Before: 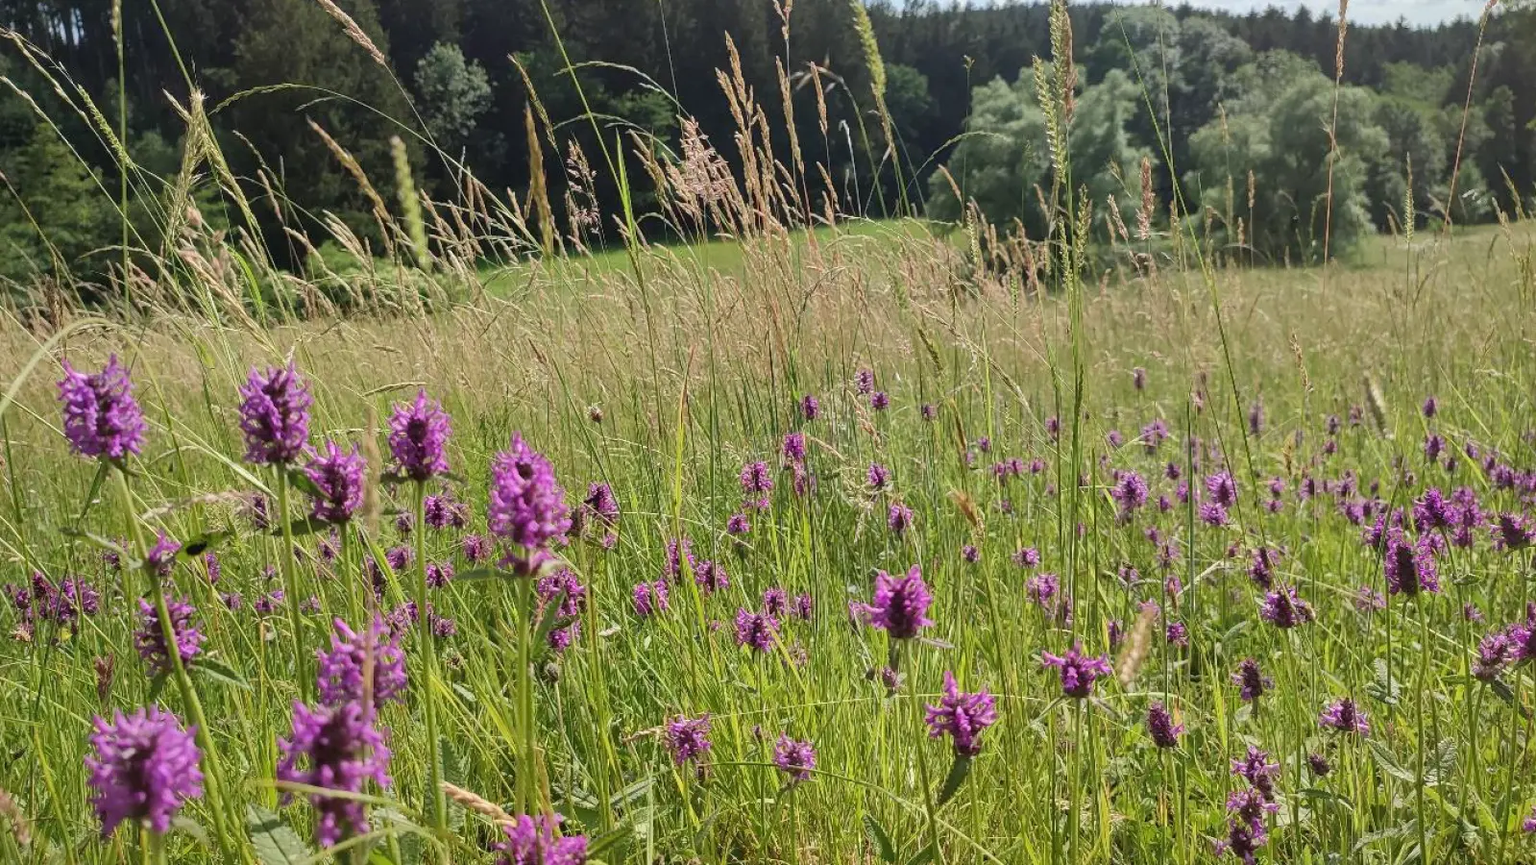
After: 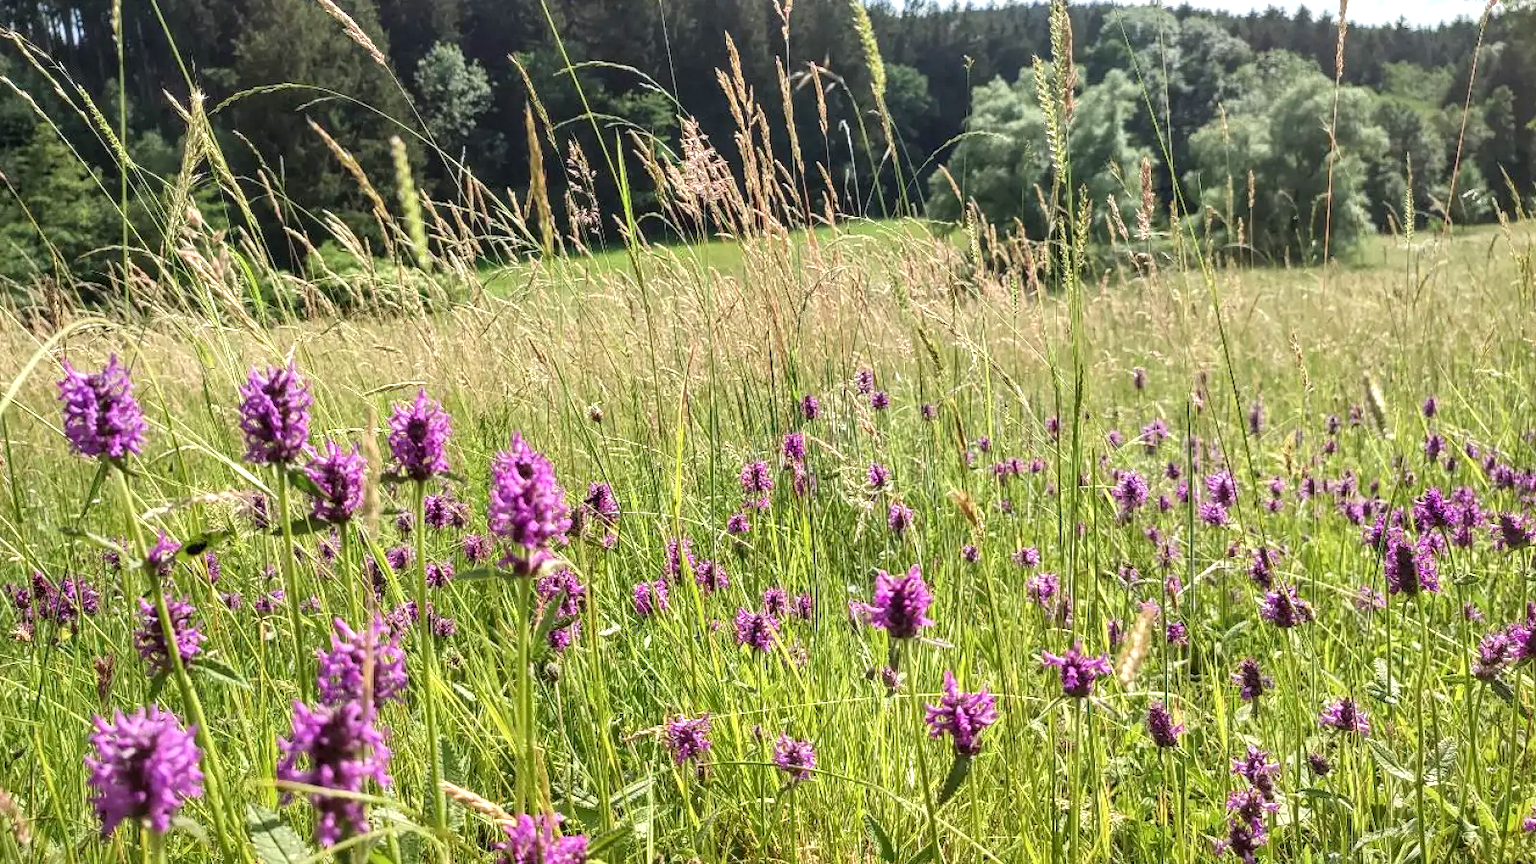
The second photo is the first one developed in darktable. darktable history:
exposure: exposure 0.64 EV, compensate highlight preservation false
local contrast: highlights 40%, shadows 60%, detail 136%, midtone range 0.514
